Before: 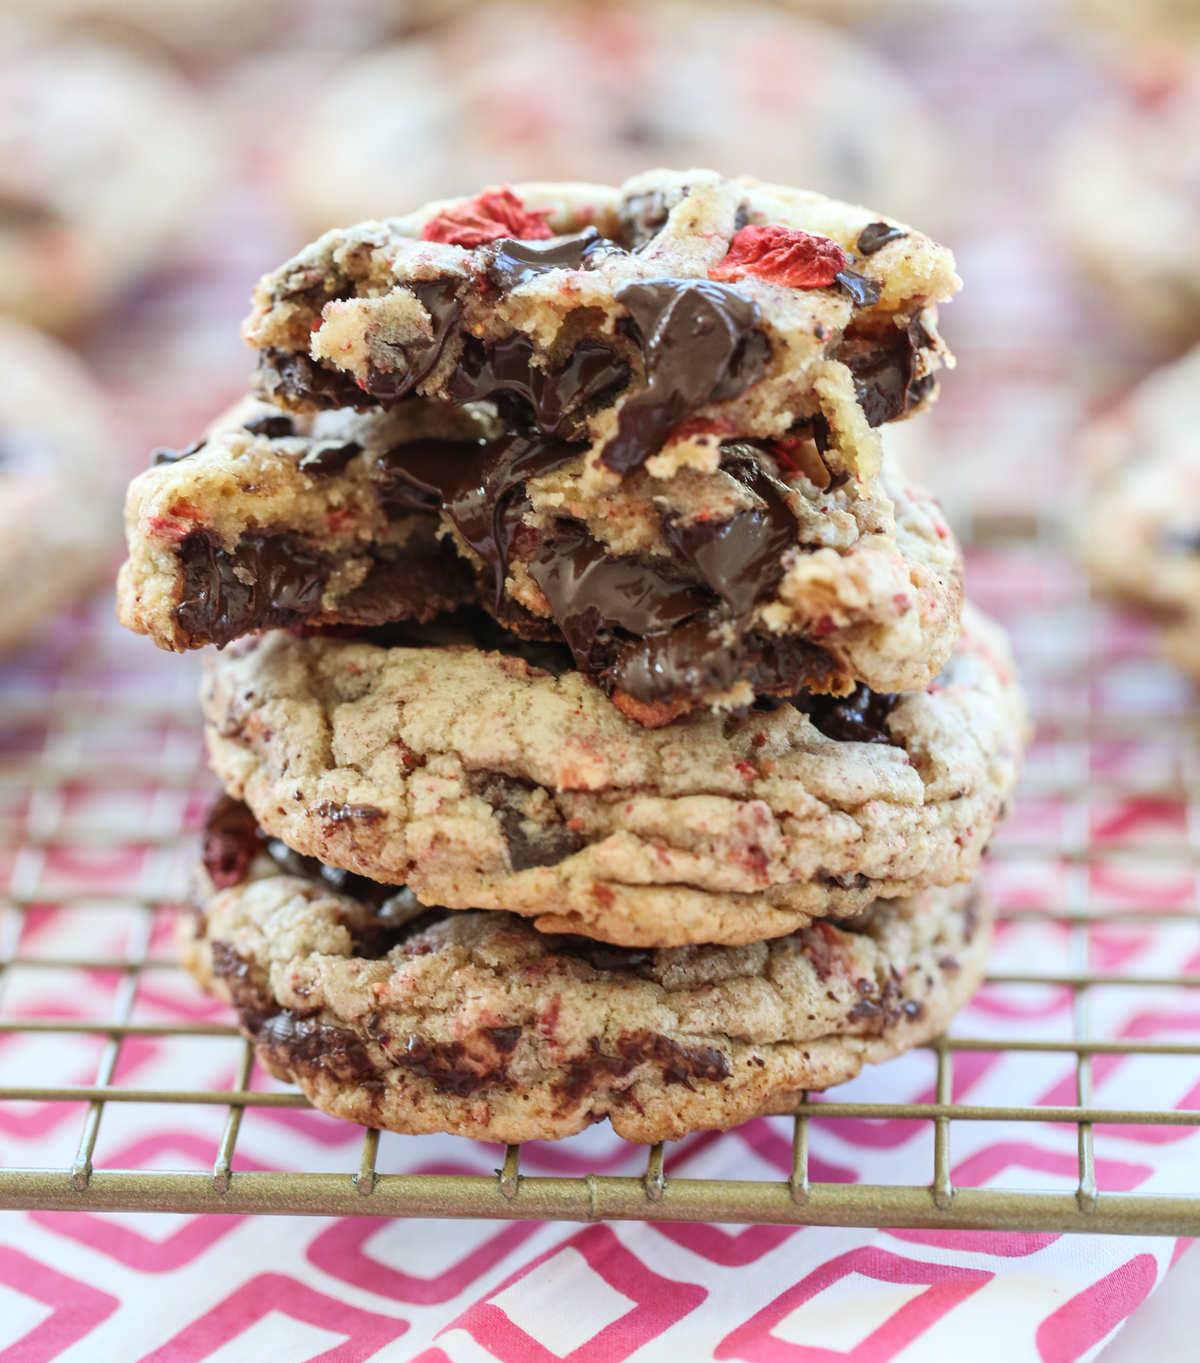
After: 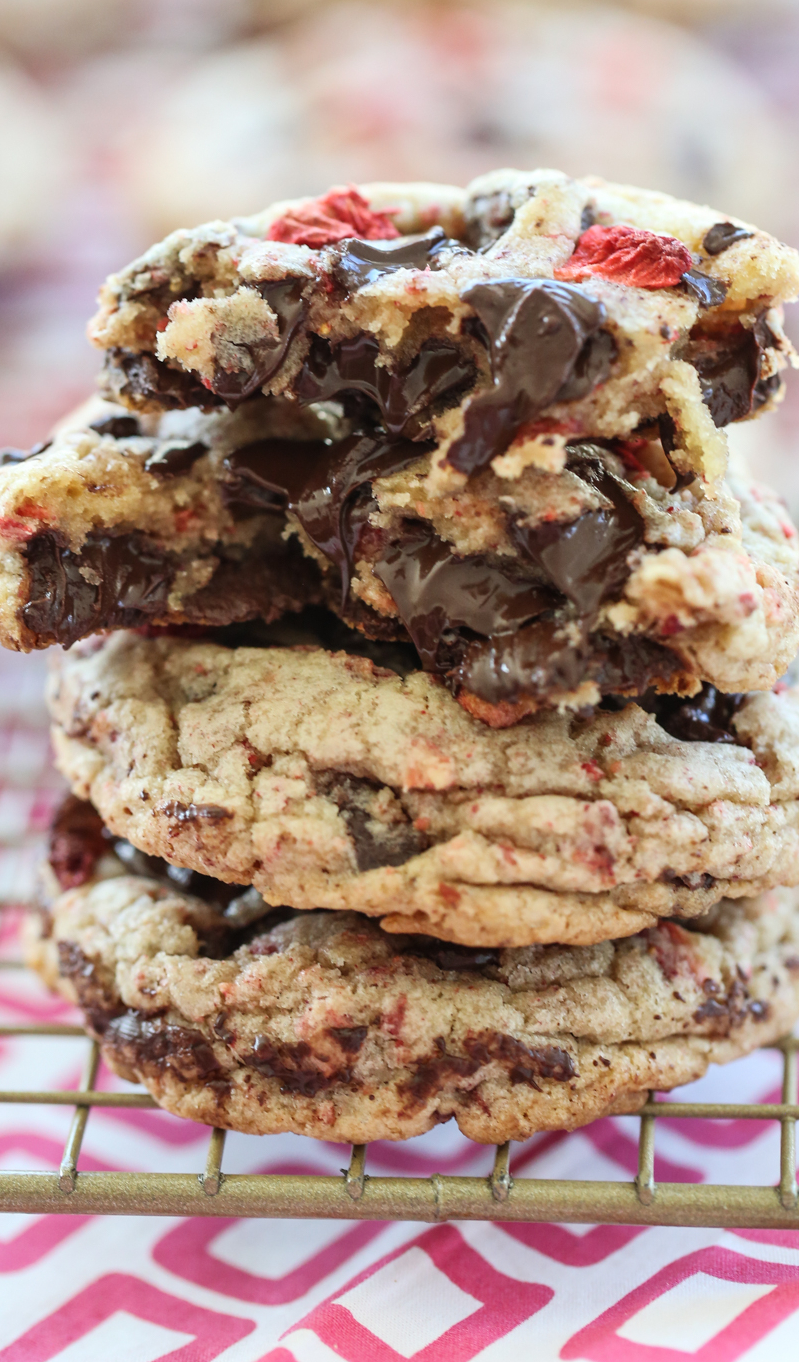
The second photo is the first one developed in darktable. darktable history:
crop and rotate: left 12.837%, right 20.578%
